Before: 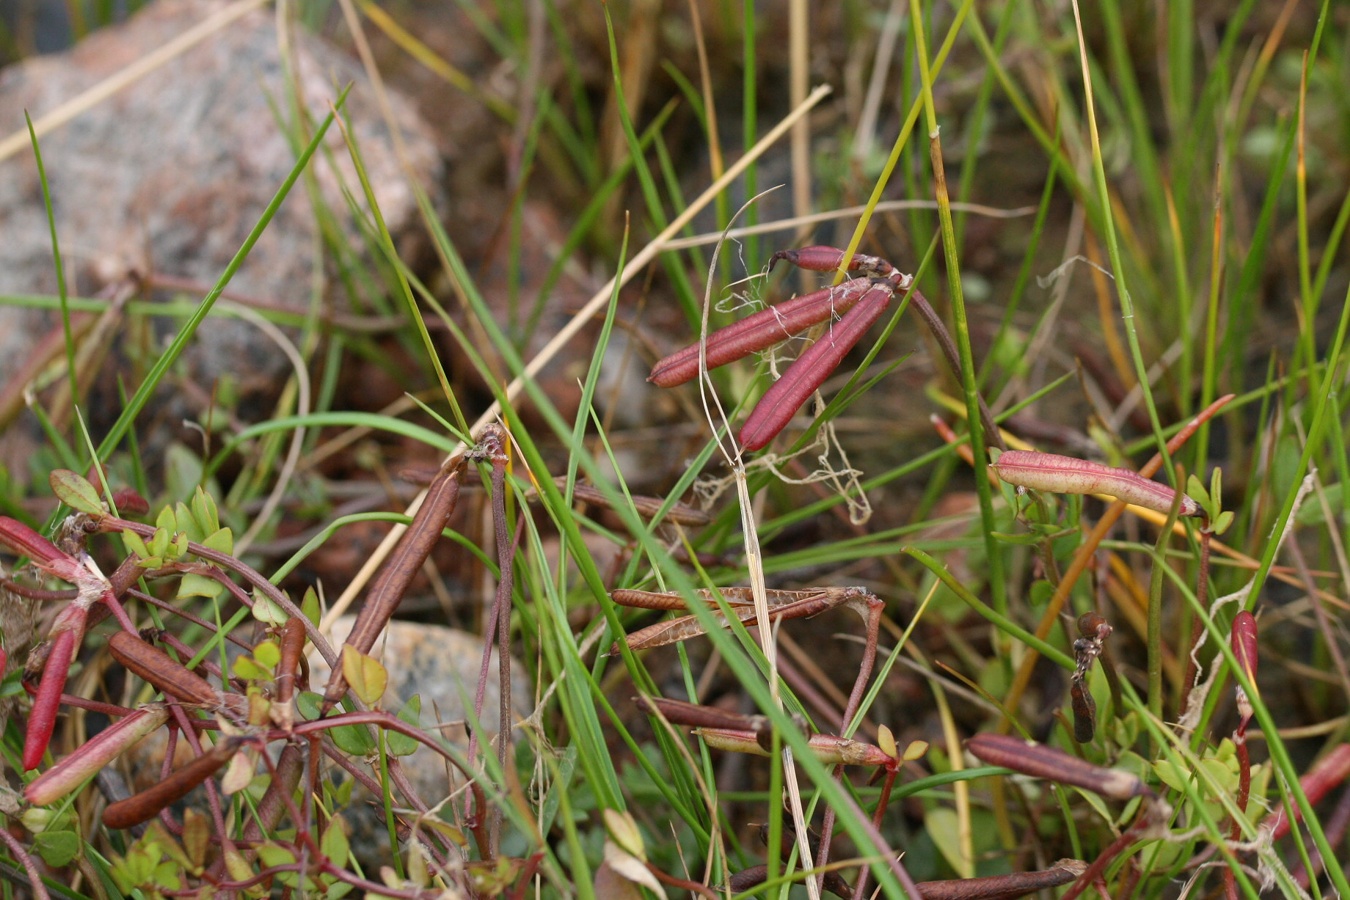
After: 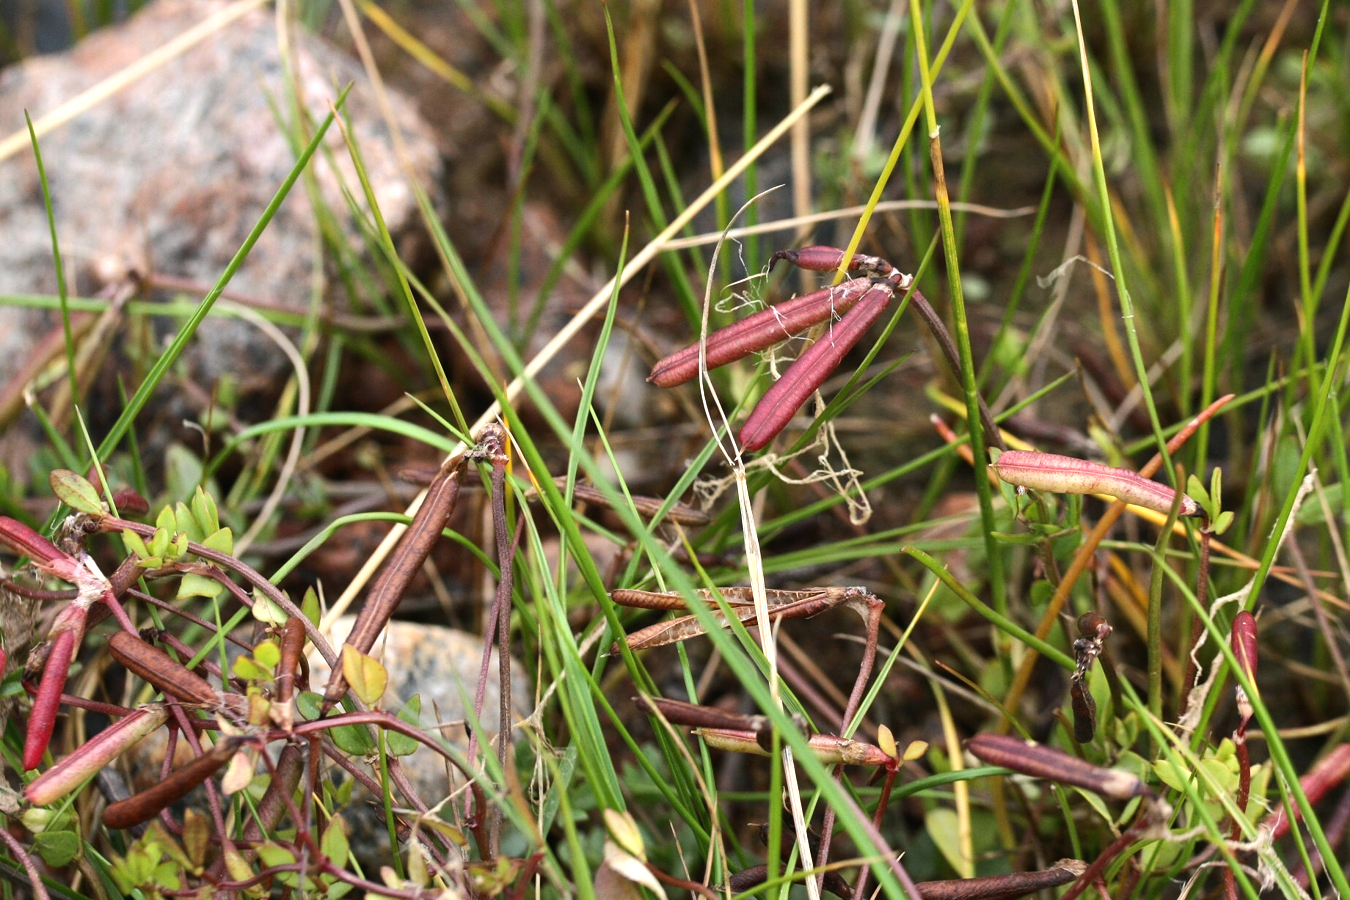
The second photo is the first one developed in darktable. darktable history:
rotate and perspective: automatic cropping off
tone equalizer: -8 EV -0.75 EV, -7 EV -0.7 EV, -6 EV -0.6 EV, -5 EV -0.4 EV, -3 EV 0.4 EV, -2 EV 0.6 EV, -1 EV 0.7 EV, +0 EV 0.75 EV, edges refinement/feathering 500, mask exposure compensation -1.57 EV, preserve details no
exposure: black level correction -0.001, exposure 0.08 EV, compensate highlight preservation false
